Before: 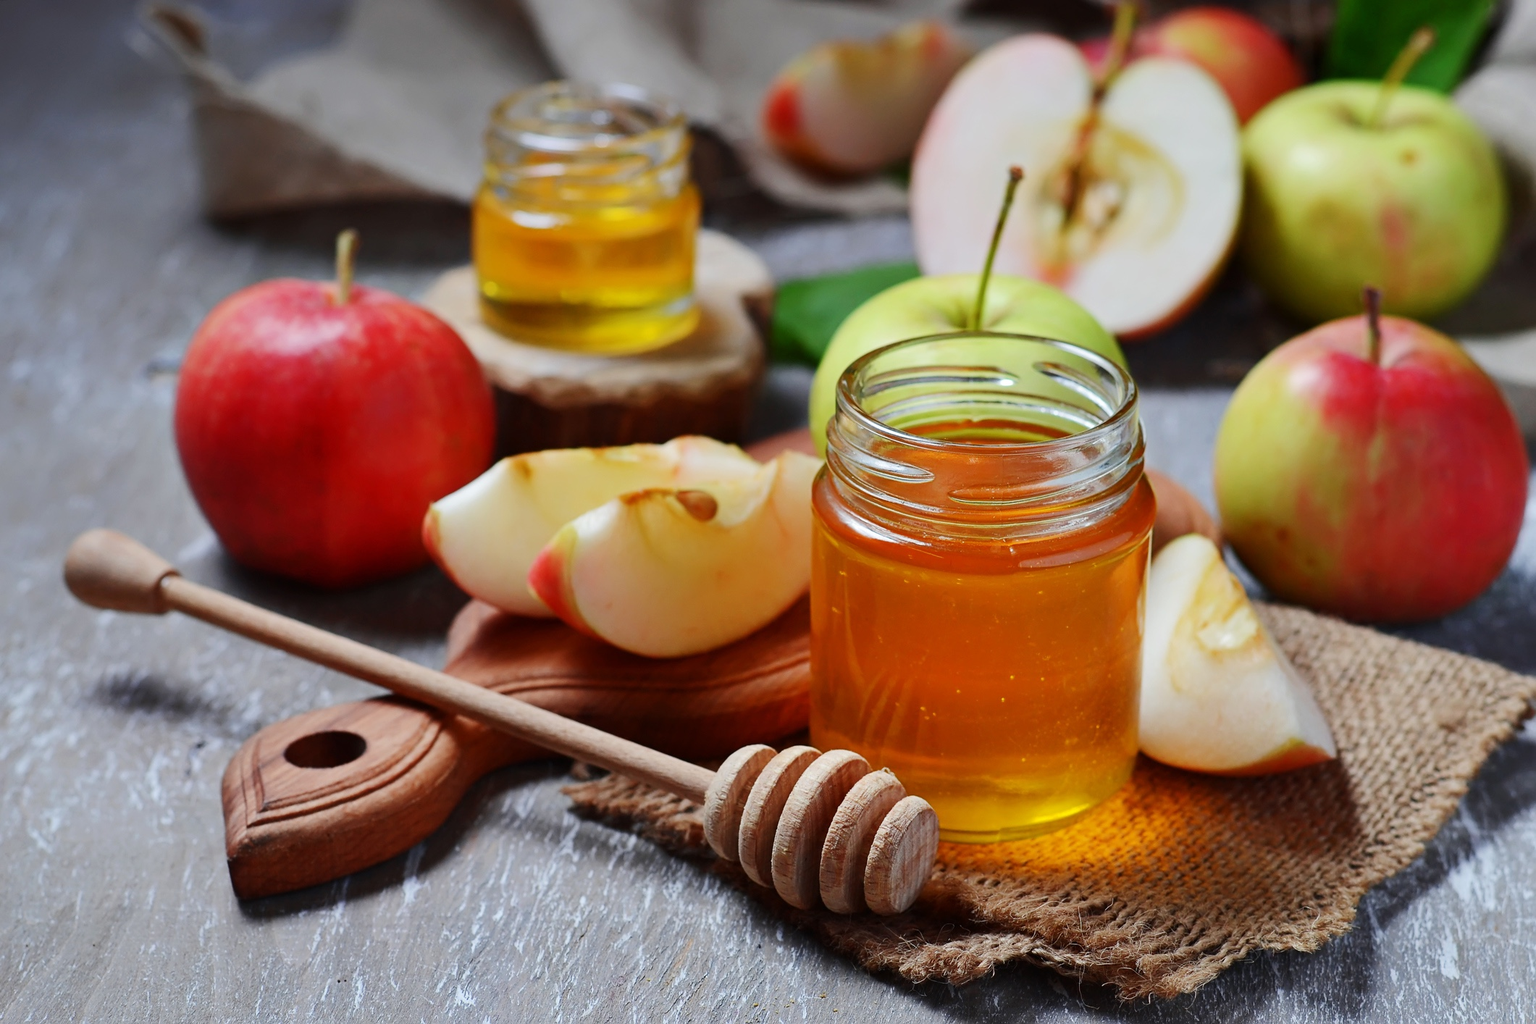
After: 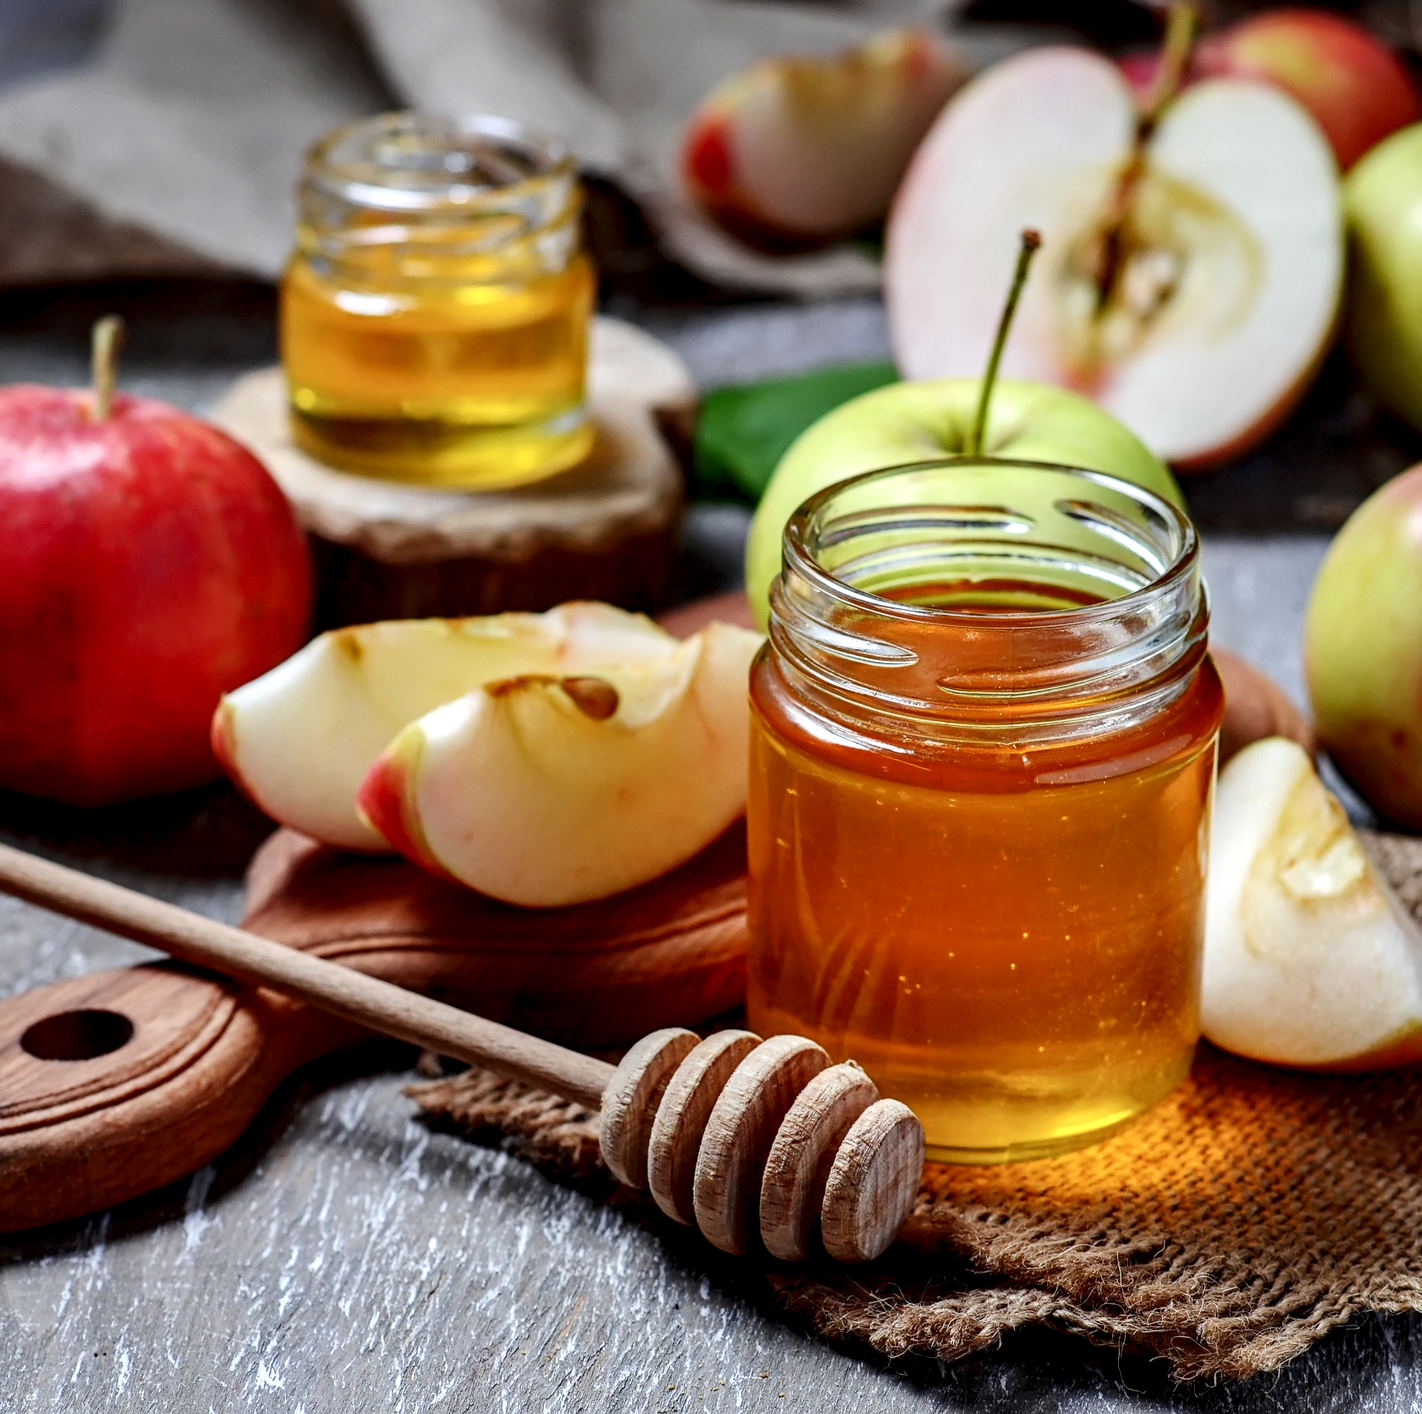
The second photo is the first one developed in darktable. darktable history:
local contrast: highlights 22%, shadows 70%, detail 170%
crop and rotate: left 17.578%, right 15.377%
